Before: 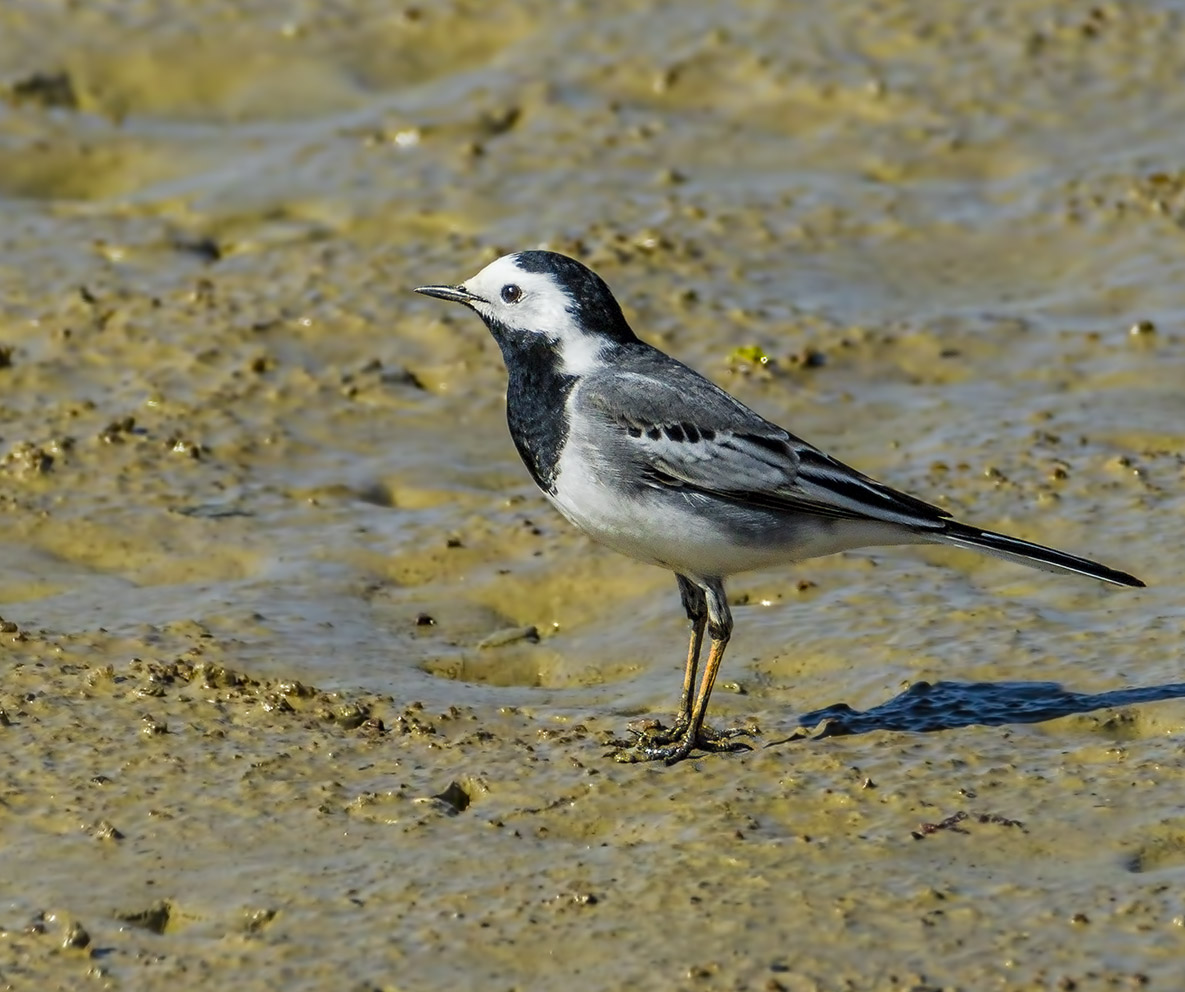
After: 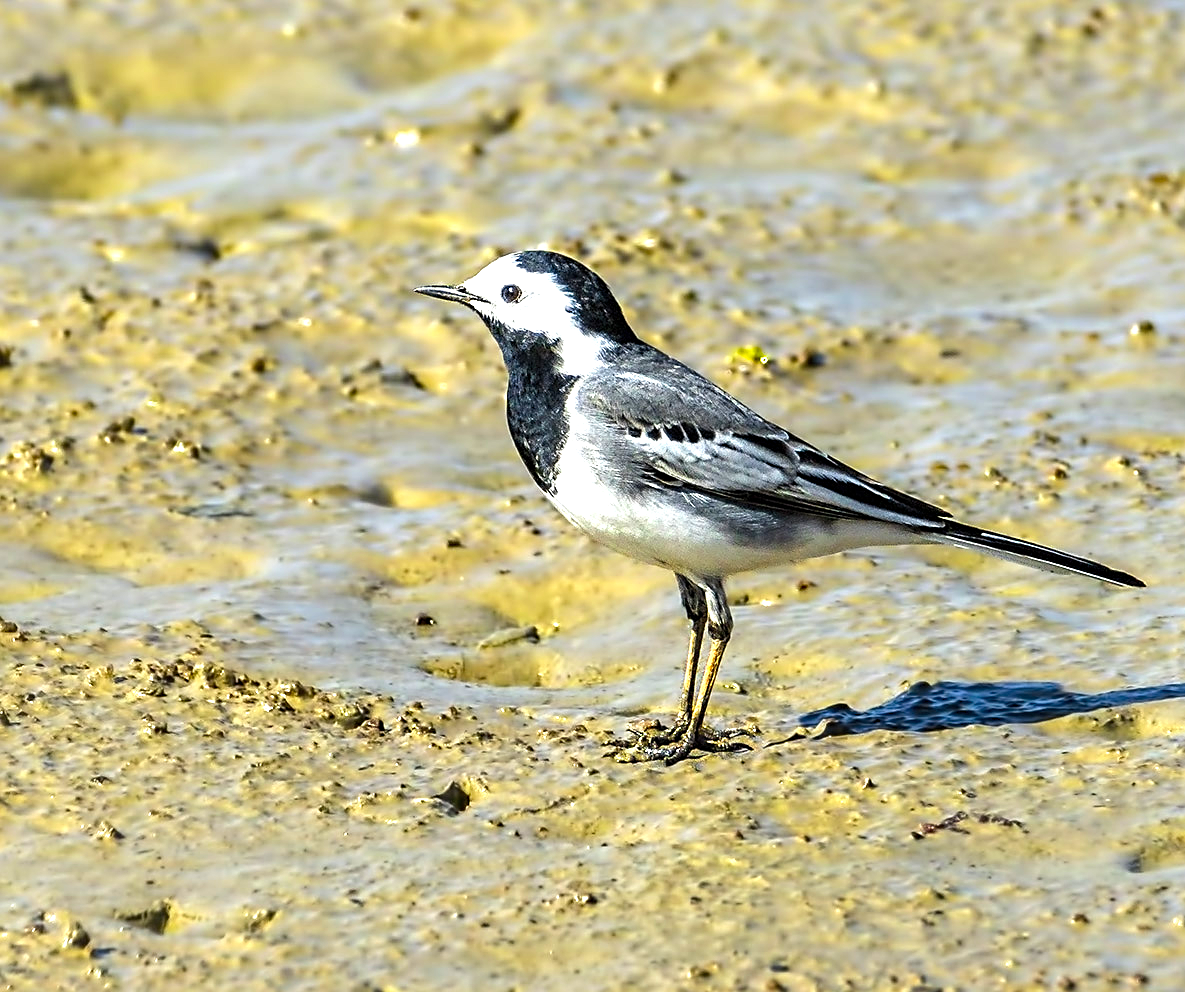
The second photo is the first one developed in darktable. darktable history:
levels: levels [0, 0.352, 0.703]
sharpen: on, module defaults
